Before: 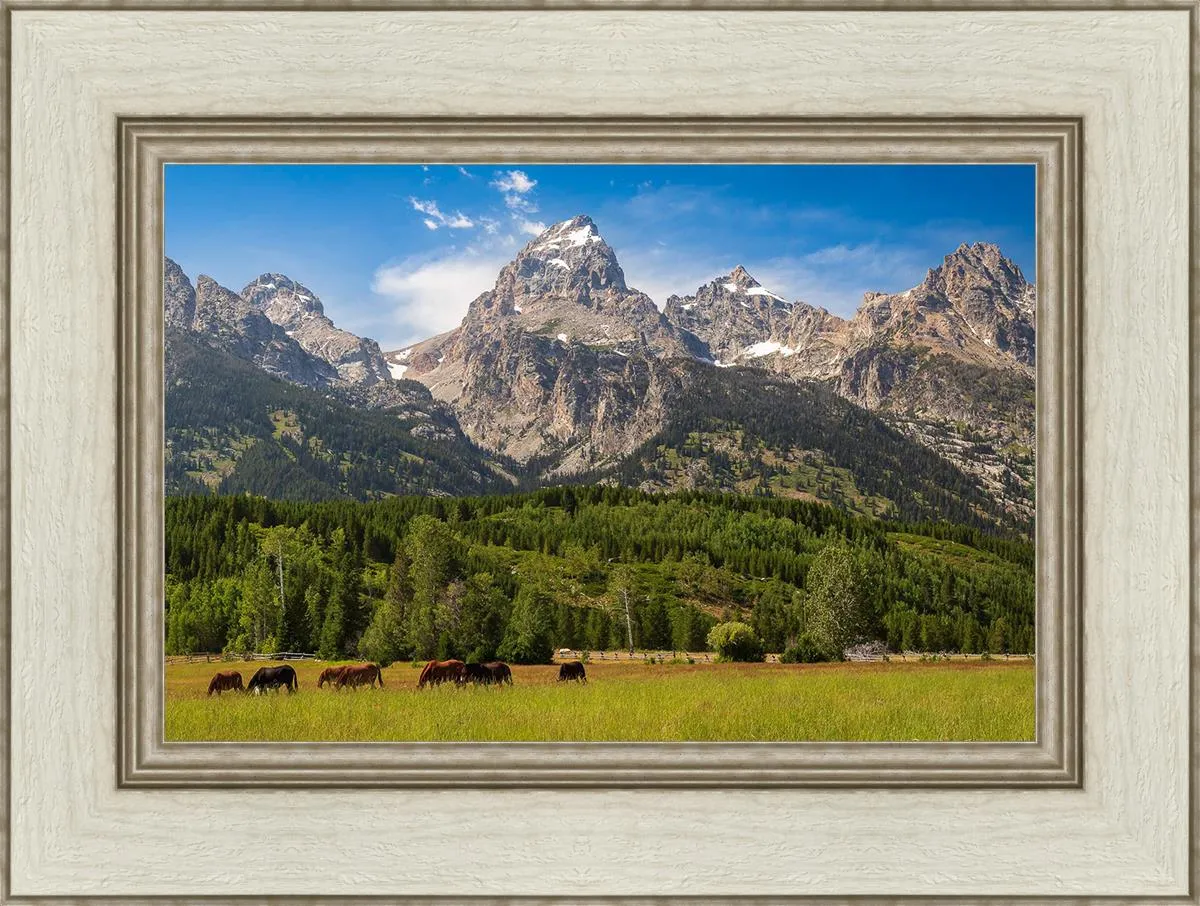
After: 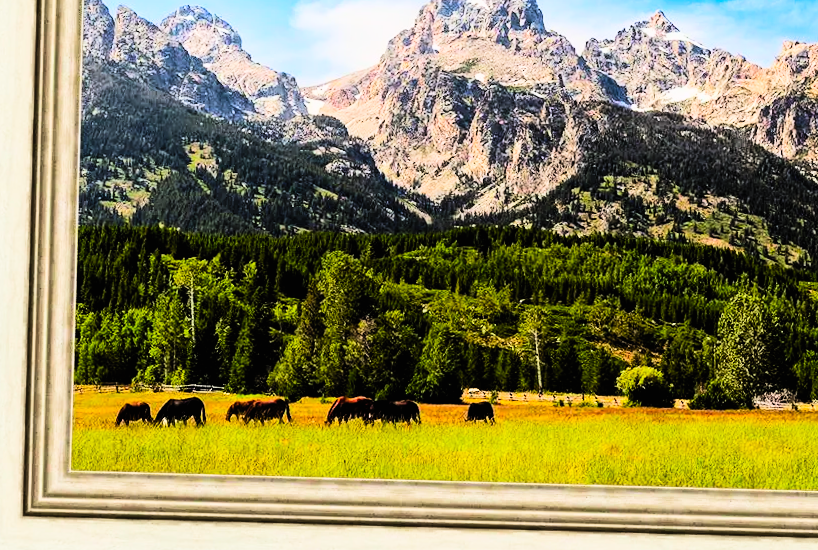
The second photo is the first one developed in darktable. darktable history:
filmic rgb: black relative exposure -5 EV, hardness 2.88, contrast 1.4, highlights saturation mix -30%
crop: left 6.488%, top 27.668%, right 24.183%, bottom 8.656%
tone equalizer: -8 EV -0.75 EV, -7 EV -0.7 EV, -6 EV -0.6 EV, -5 EV -0.4 EV, -3 EV 0.4 EV, -2 EV 0.6 EV, -1 EV 0.7 EV, +0 EV 0.75 EV, edges refinement/feathering 500, mask exposure compensation -1.57 EV, preserve details no
contrast brightness saturation: contrast 0.2, brightness 0.2, saturation 0.8
rotate and perspective: rotation 1.57°, crop left 0.018, crop right 0.982, crop top 0.039, crop bottom 0.961
